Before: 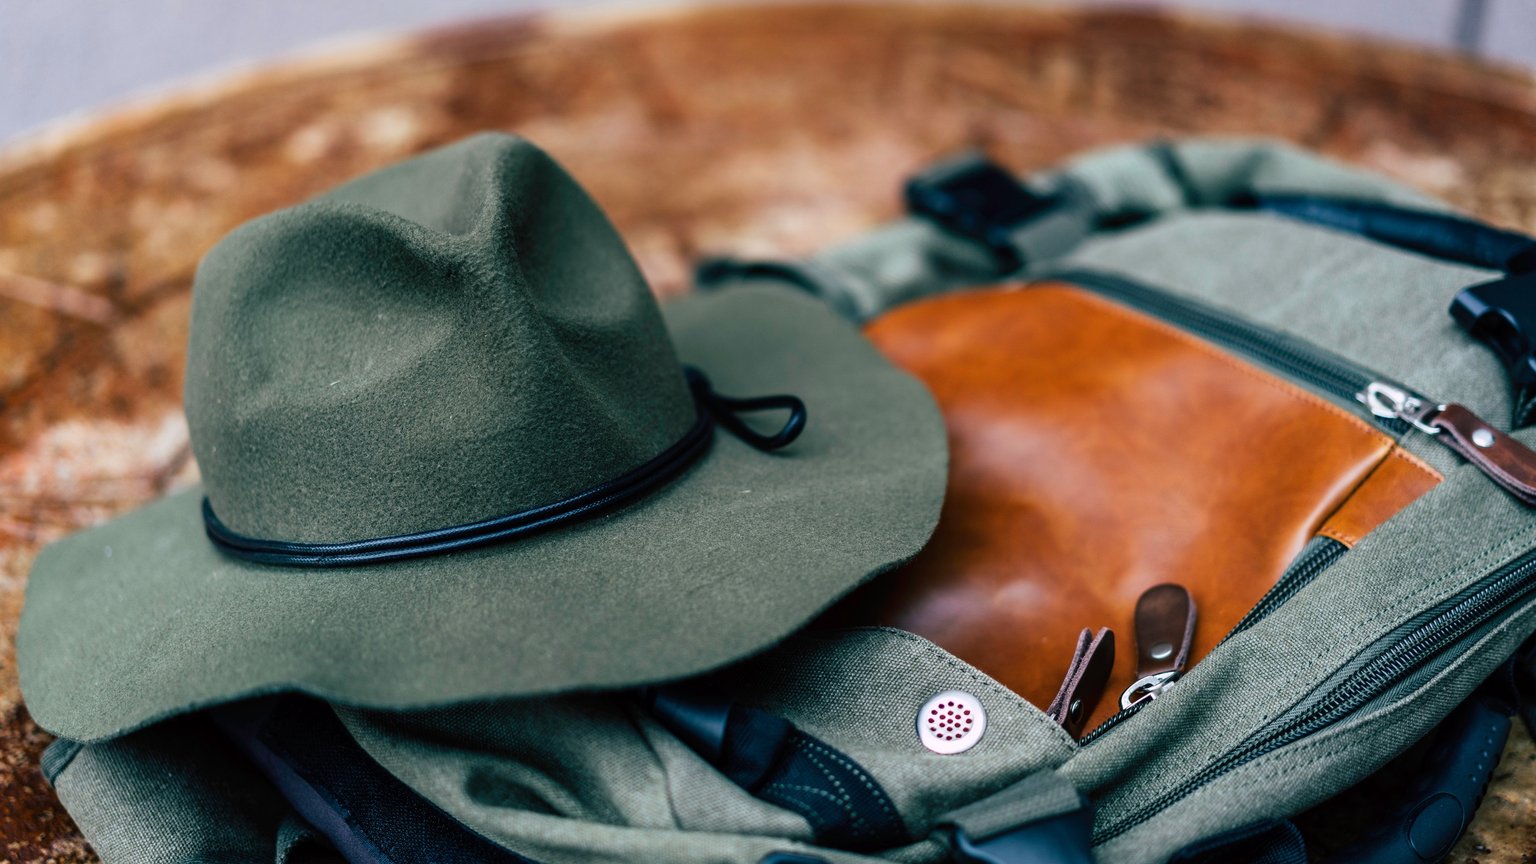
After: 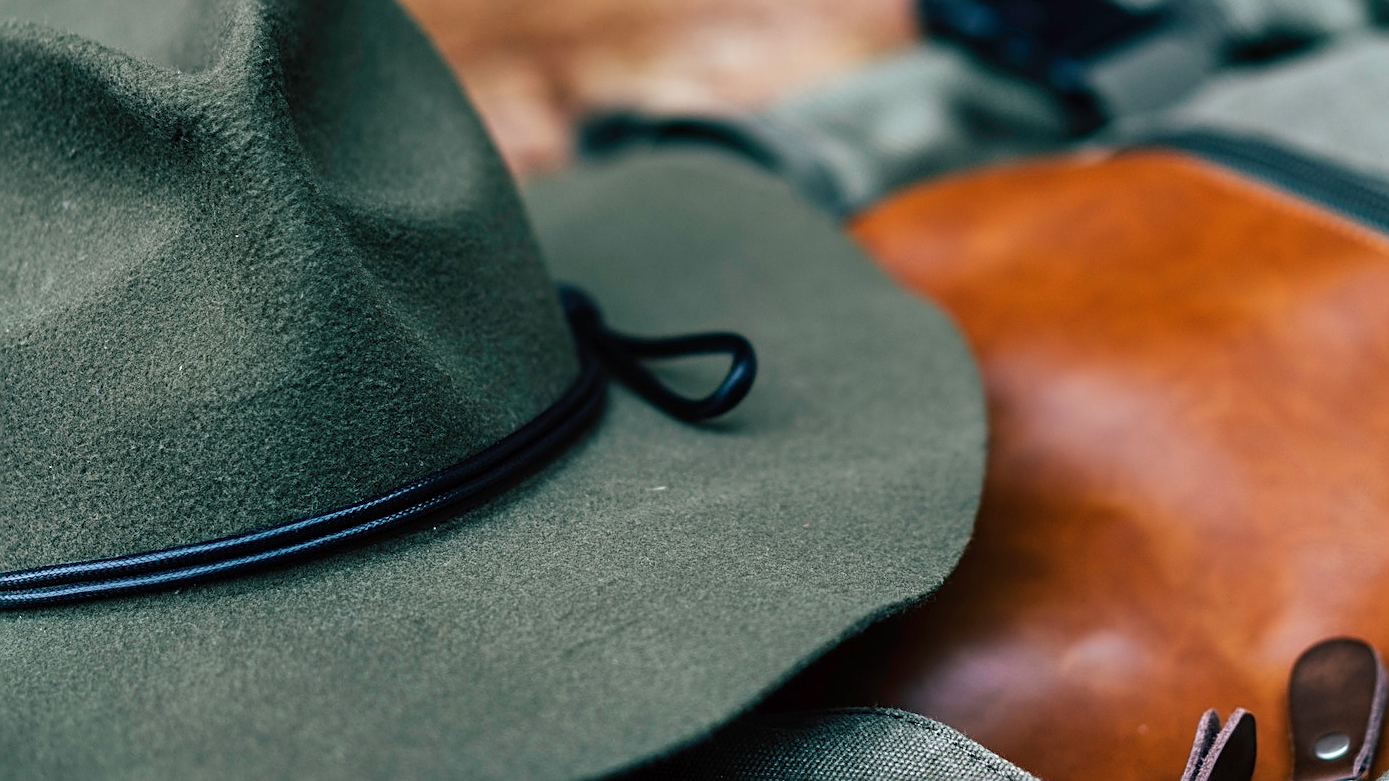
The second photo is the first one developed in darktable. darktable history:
crop and rotate: left 22.13%, top 22.054%, right 22.026%, bottom 22.102%
shadows and highlights: radius 108.52, shadows 44.07, highlights -67.8, low approximation 0.01, soften with gaussian
sharpen: on, module defaults
